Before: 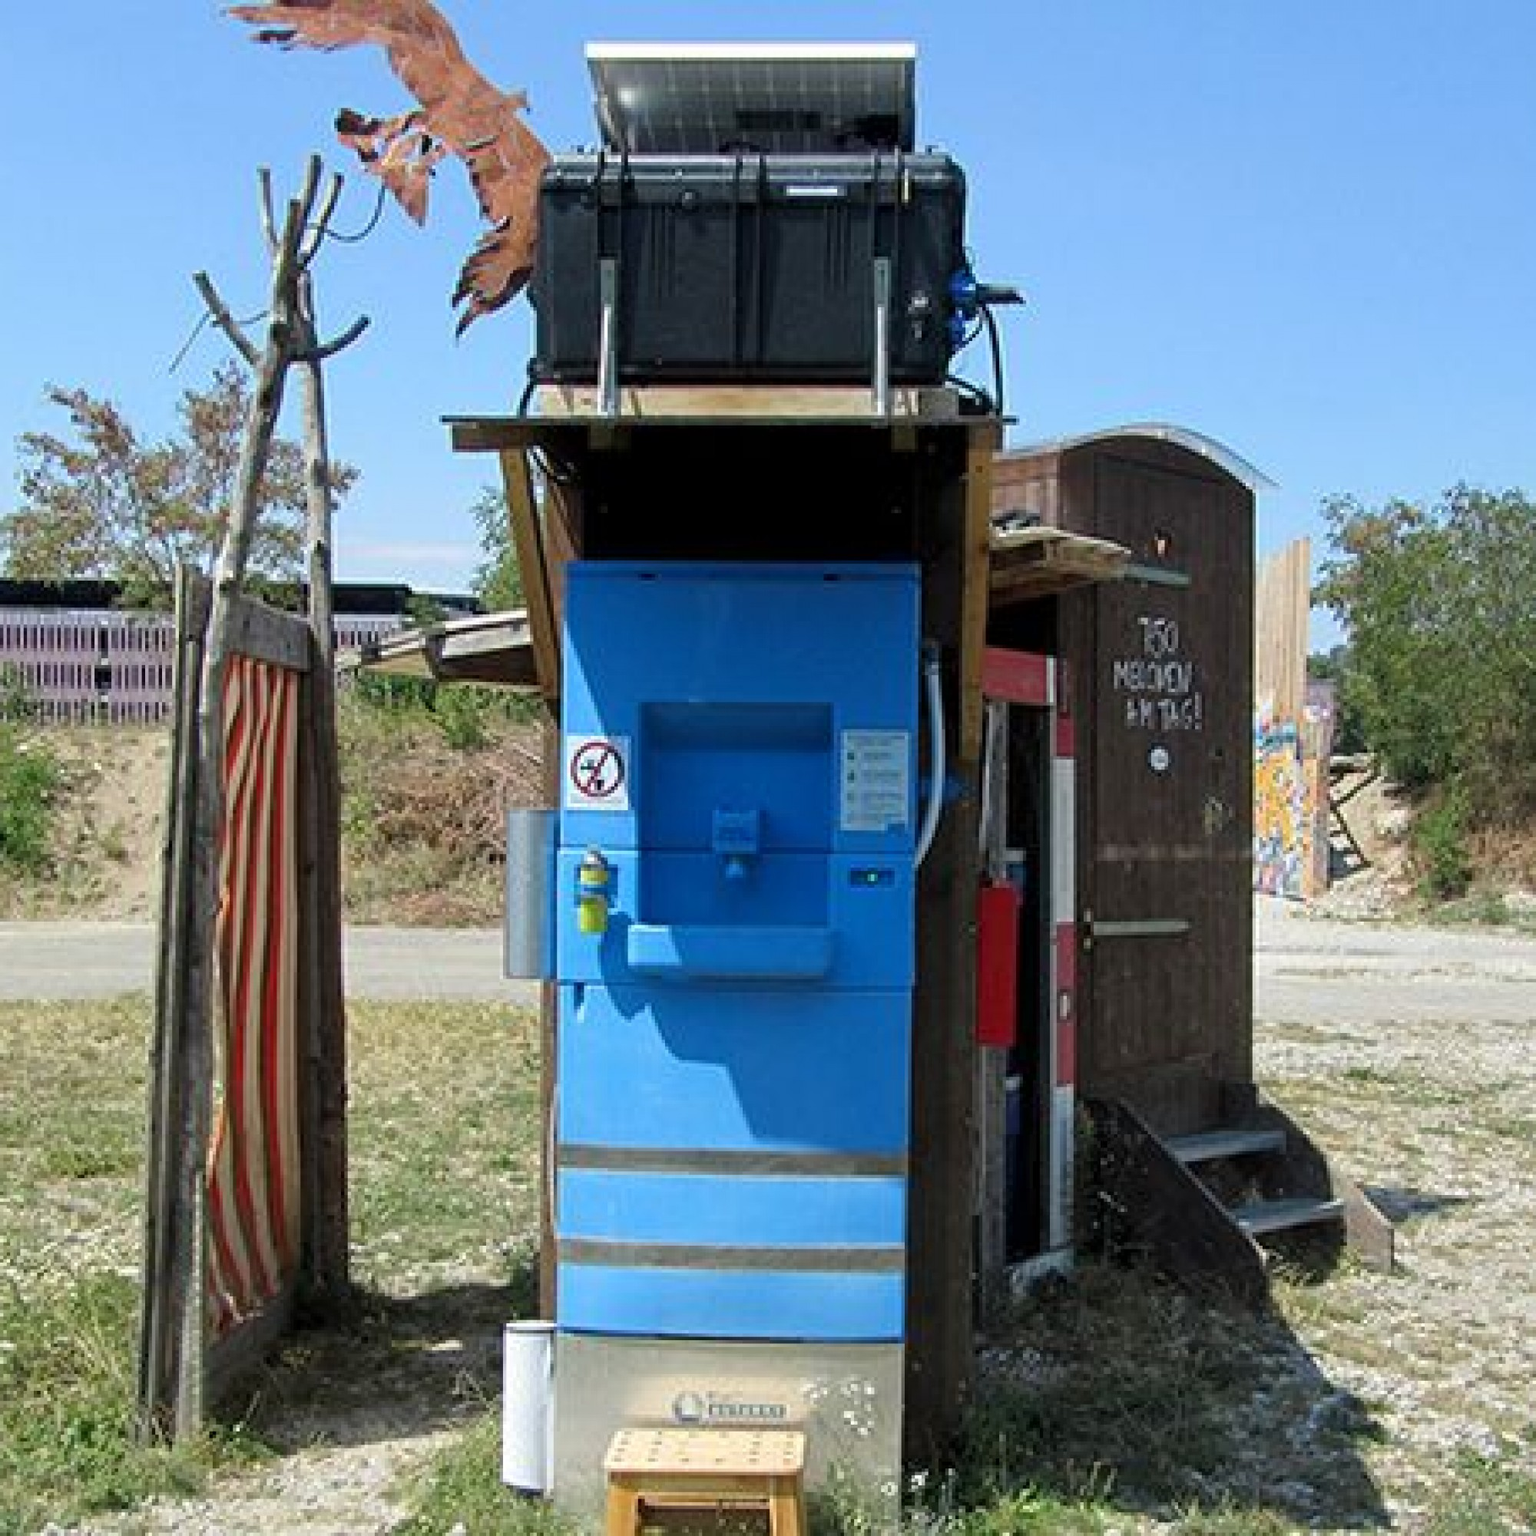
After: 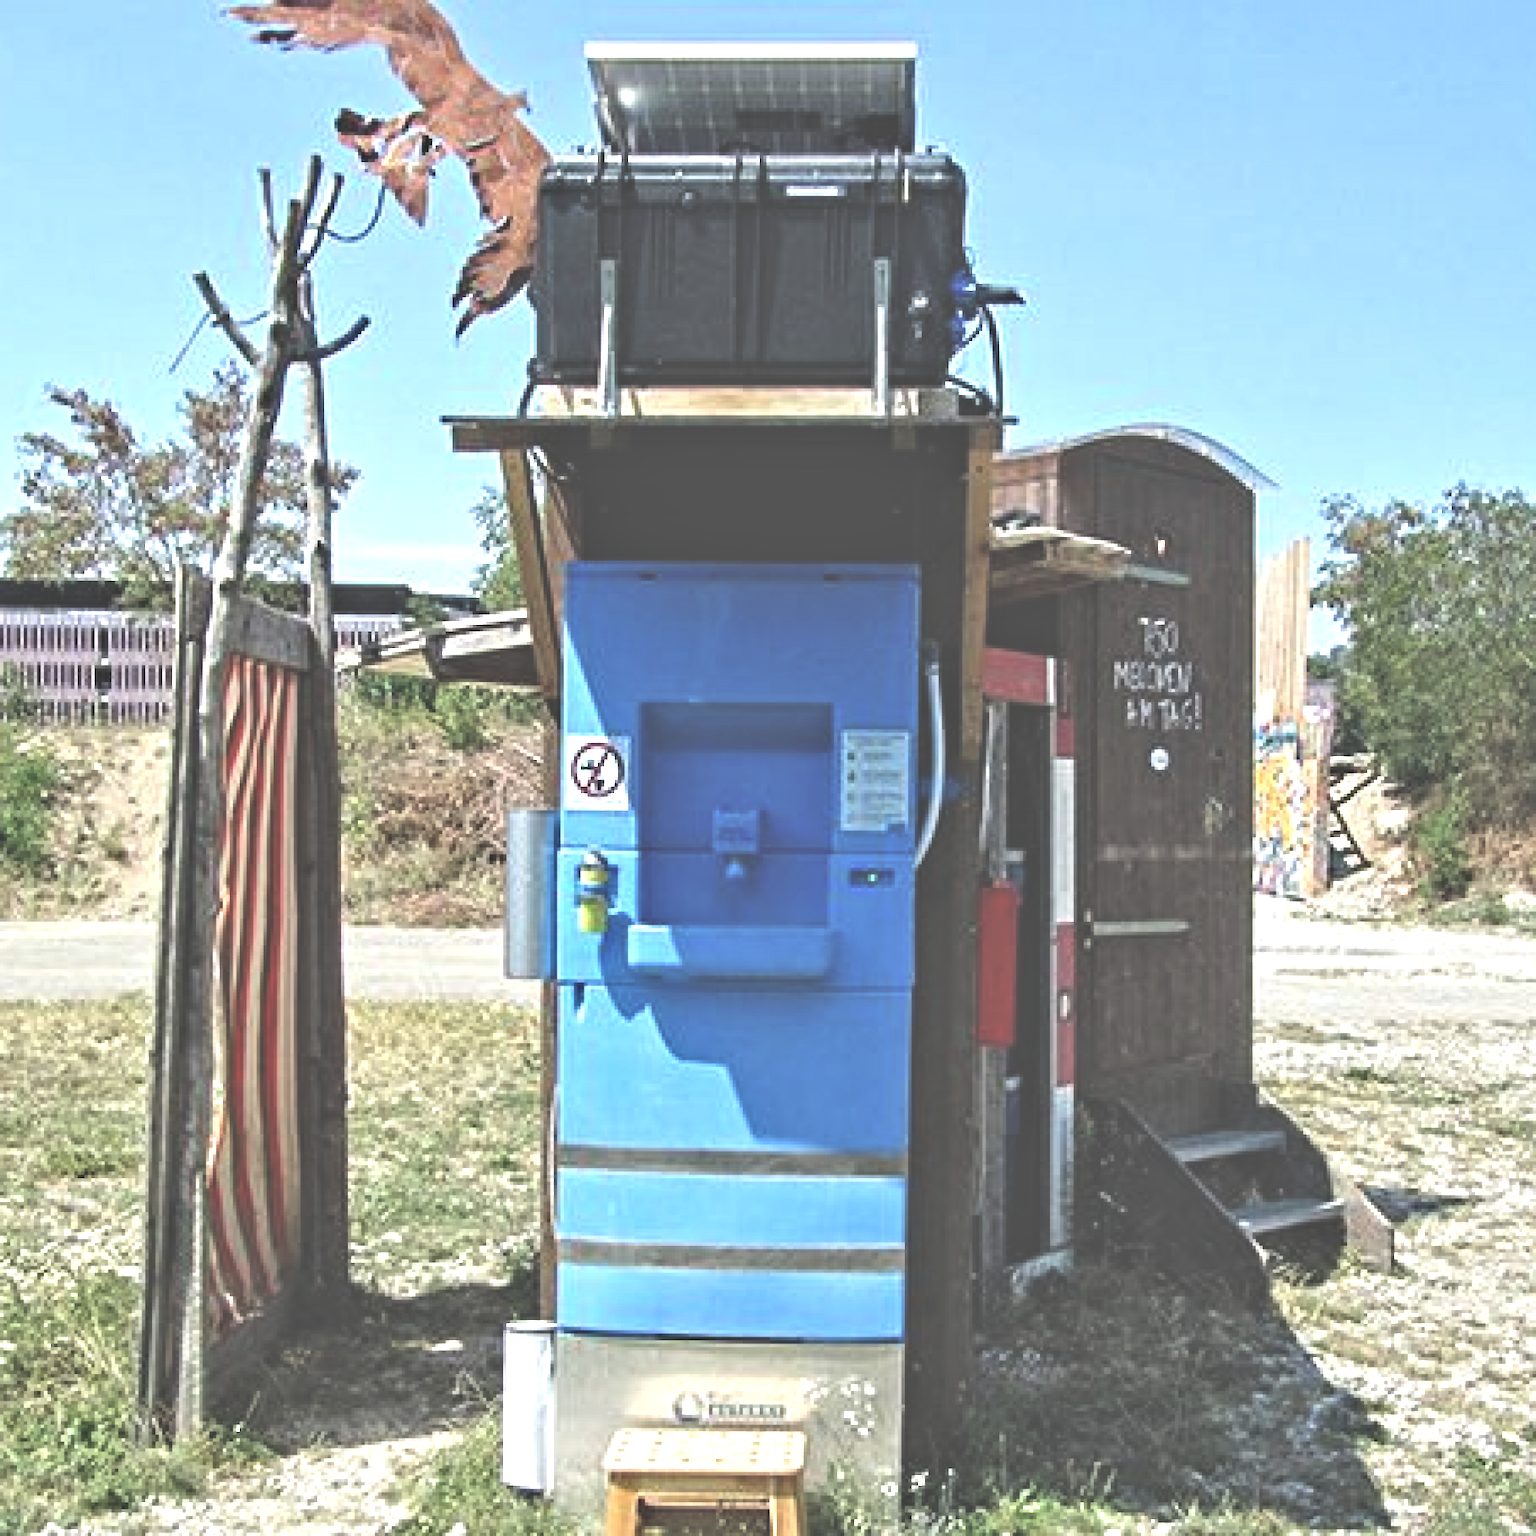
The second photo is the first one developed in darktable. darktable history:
contrast equalizer: y [[0.511, 0.558, 0.631, 0.632, 0.559, 0.512], [0.5 ×6], [0.507, 0.559, 0.627, 0.644, 0.647, 0.647], [0 ×6], [0 ×6]]
exposure: black level correction -0.073, exposure 0.502 EV, compensate exposure bias true, compensate highlight preservation false
